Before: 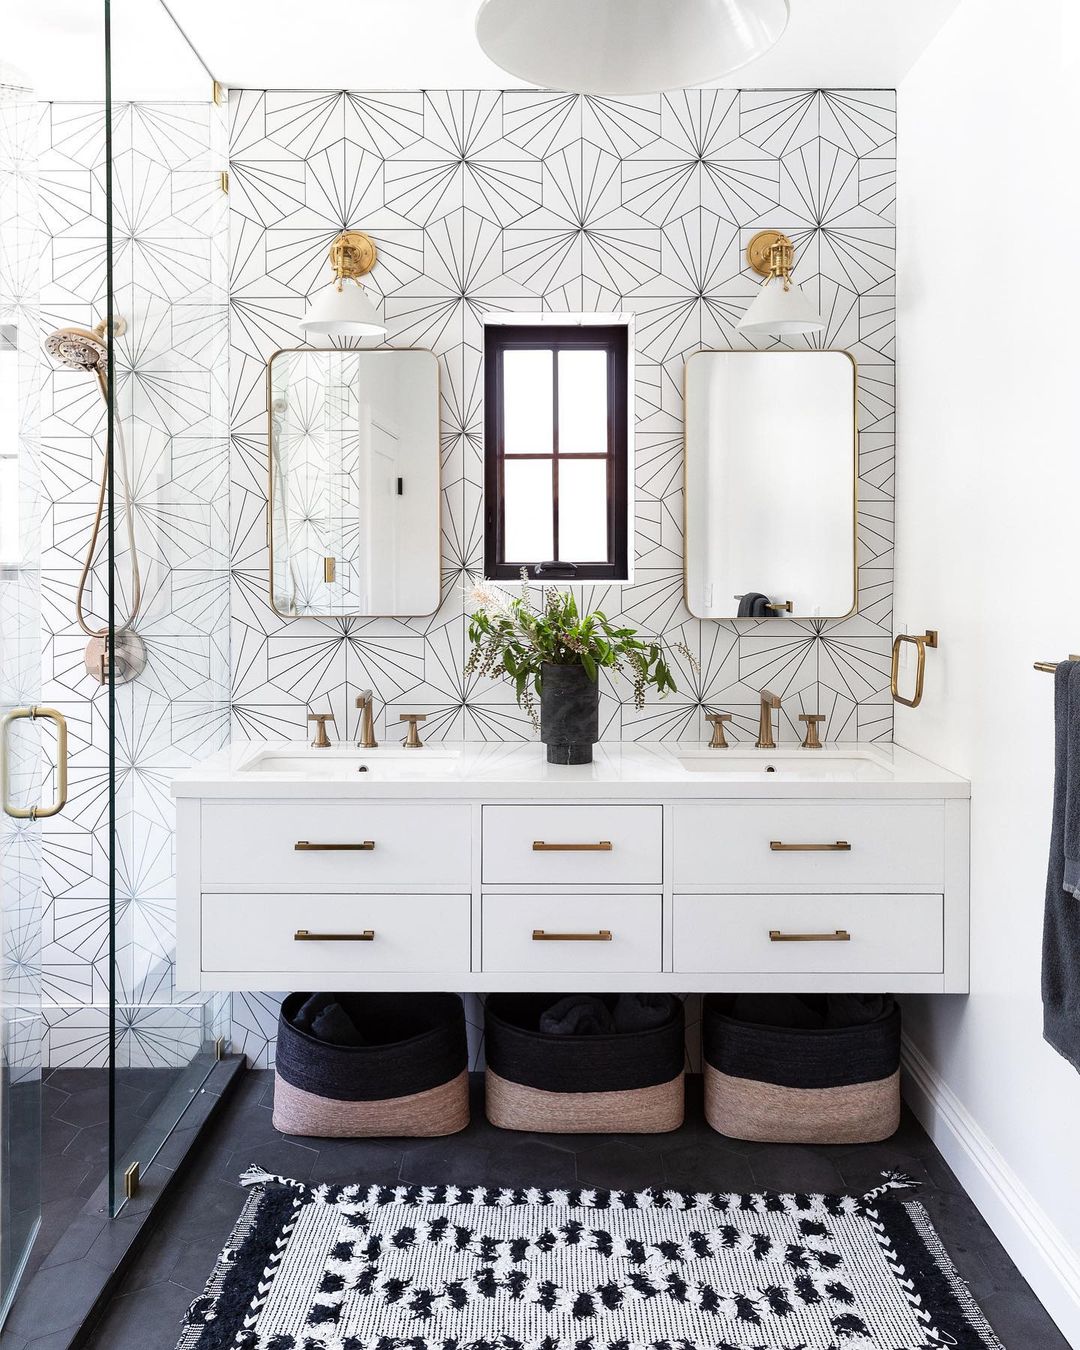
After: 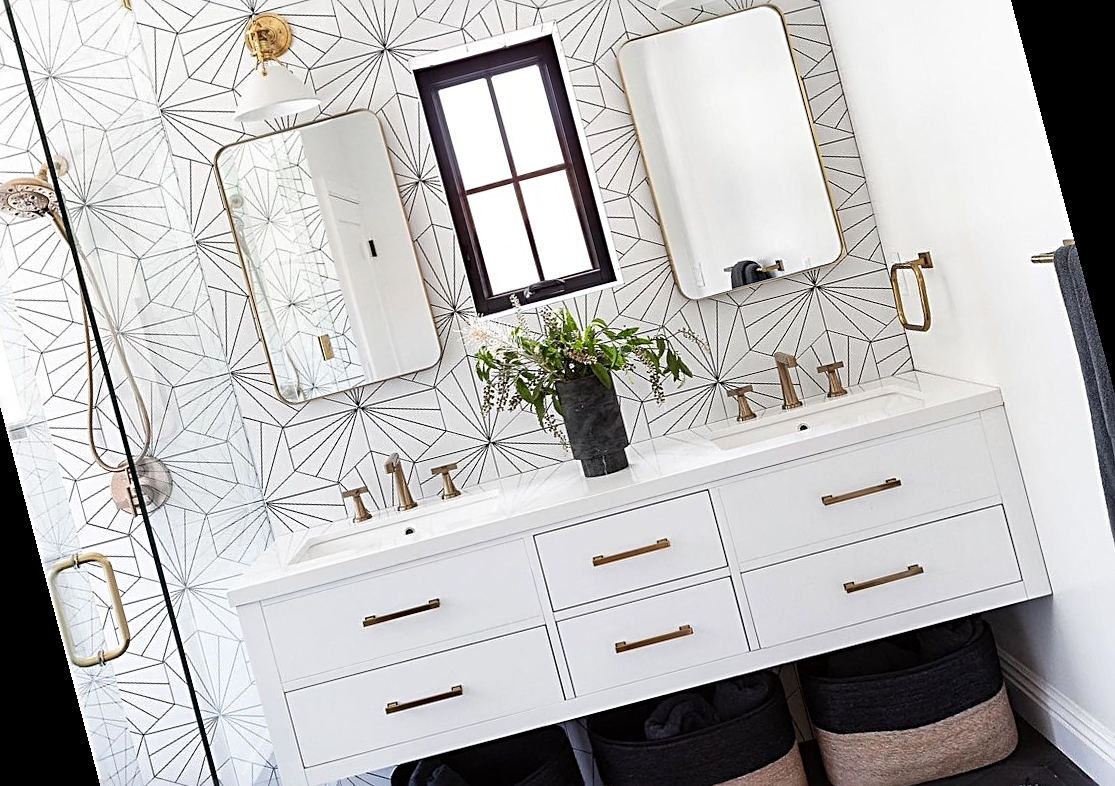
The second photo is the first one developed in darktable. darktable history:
rotate and perspective: rotation -14.8°, crop left 0.1, crop right 0.903, crop top 0.25, crop bottom 0.748
sharpen: radius 2.543, amount 0.636
